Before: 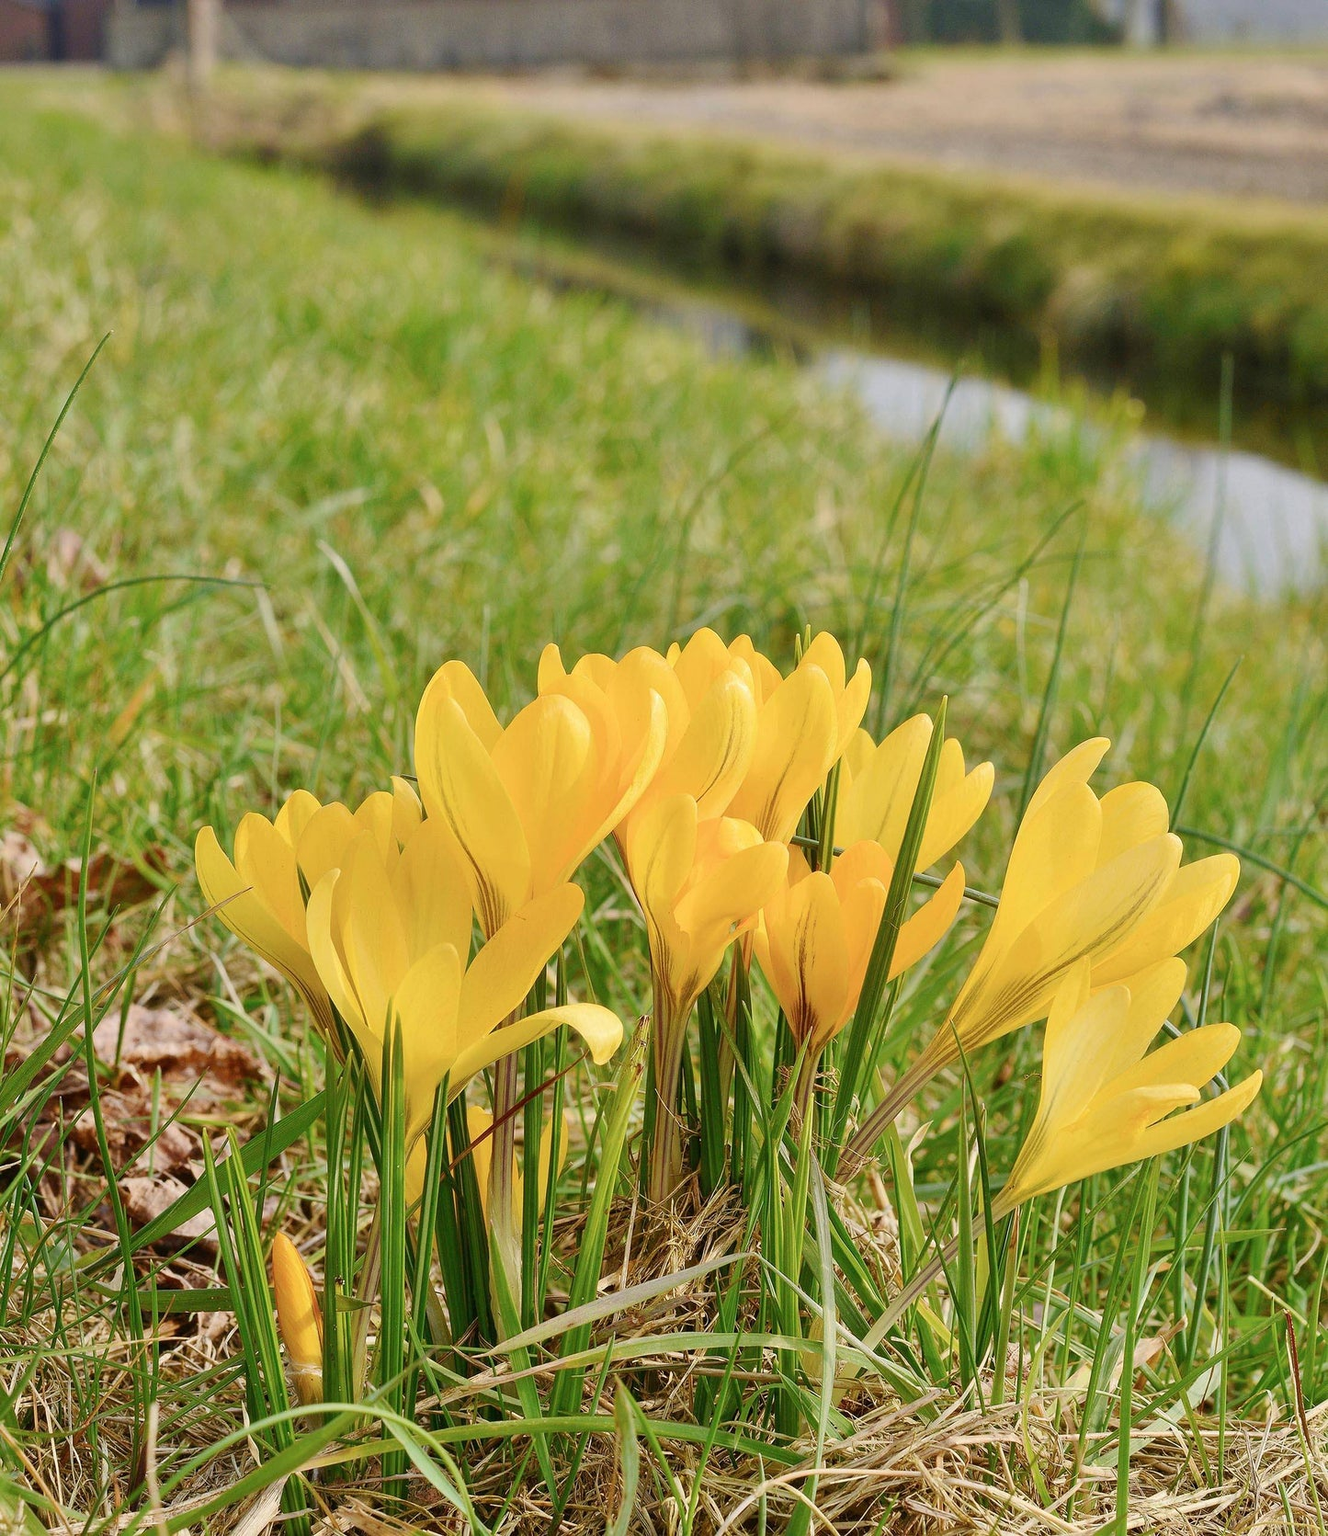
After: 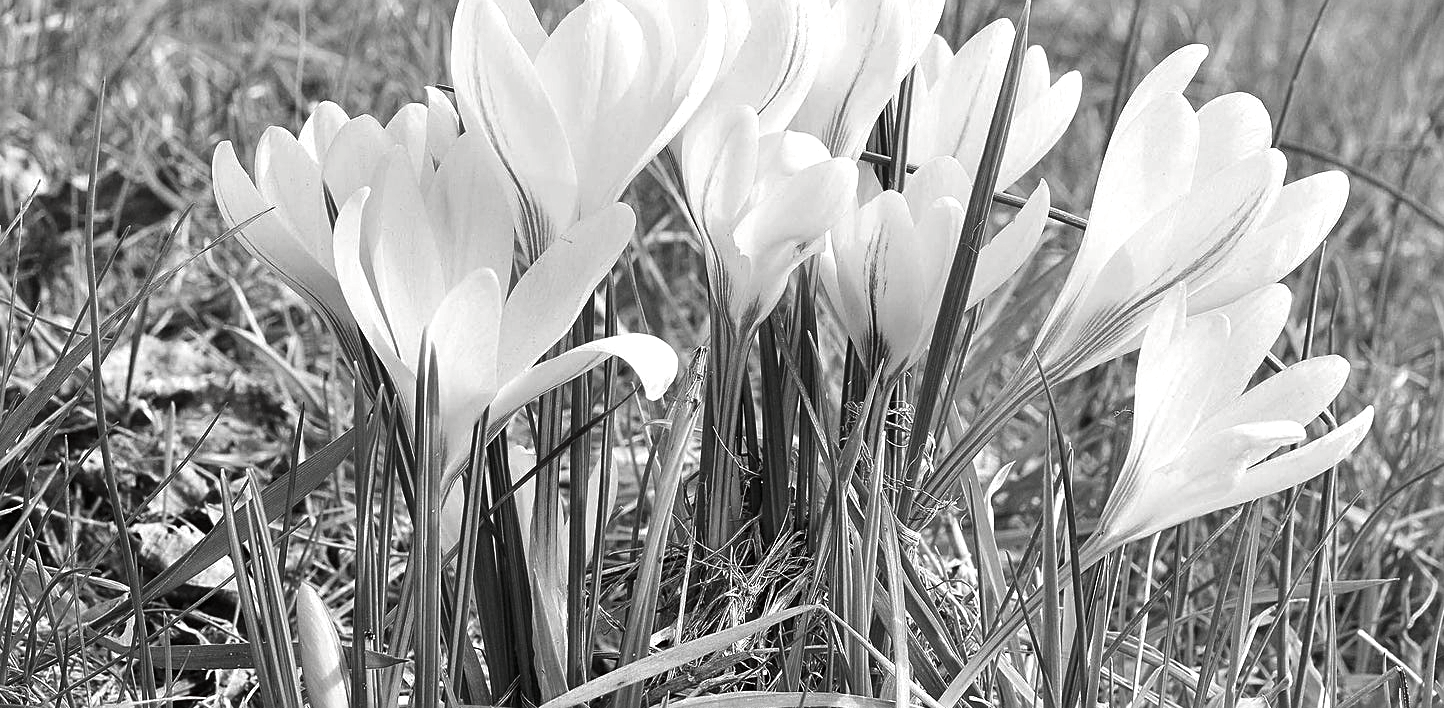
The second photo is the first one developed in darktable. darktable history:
crop: top 45.401%, bottom 12.14%
contrast brightness saturation: contrast -0.028, brightness -0.581, saturation -0.993
levels: black 3.91%, levels [0, 0.397, 0.955]
color correction: highlights b* 0.015
exposure: exposure 0.6 EV, compensate highlight preservation false
sharpen: on, module defaults
